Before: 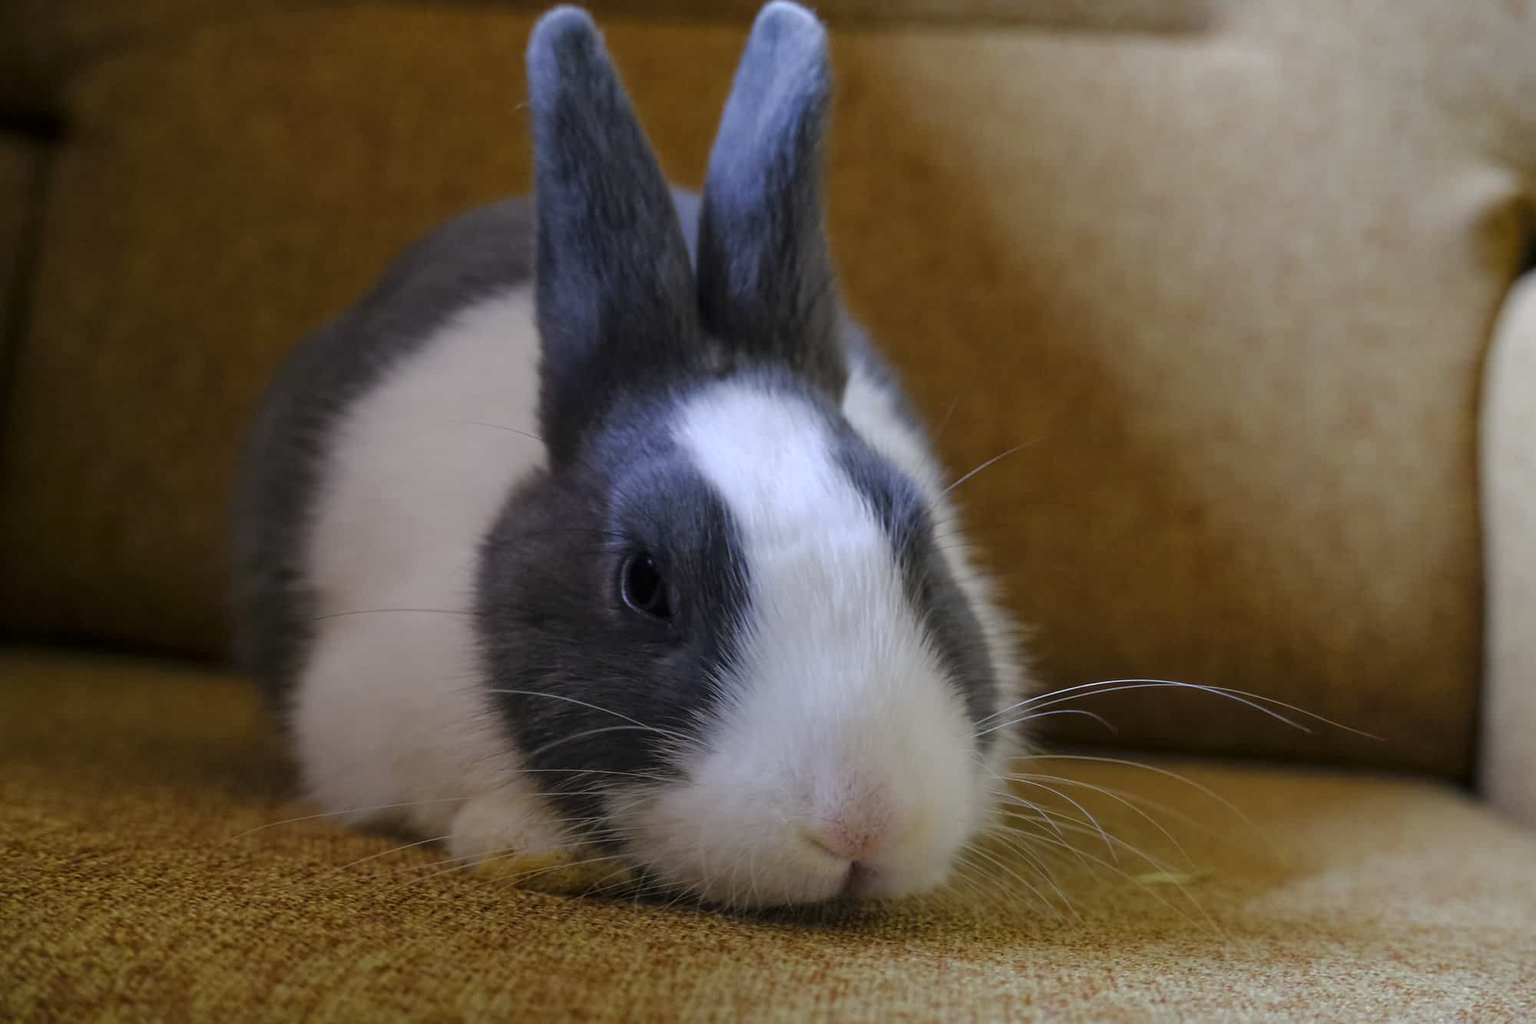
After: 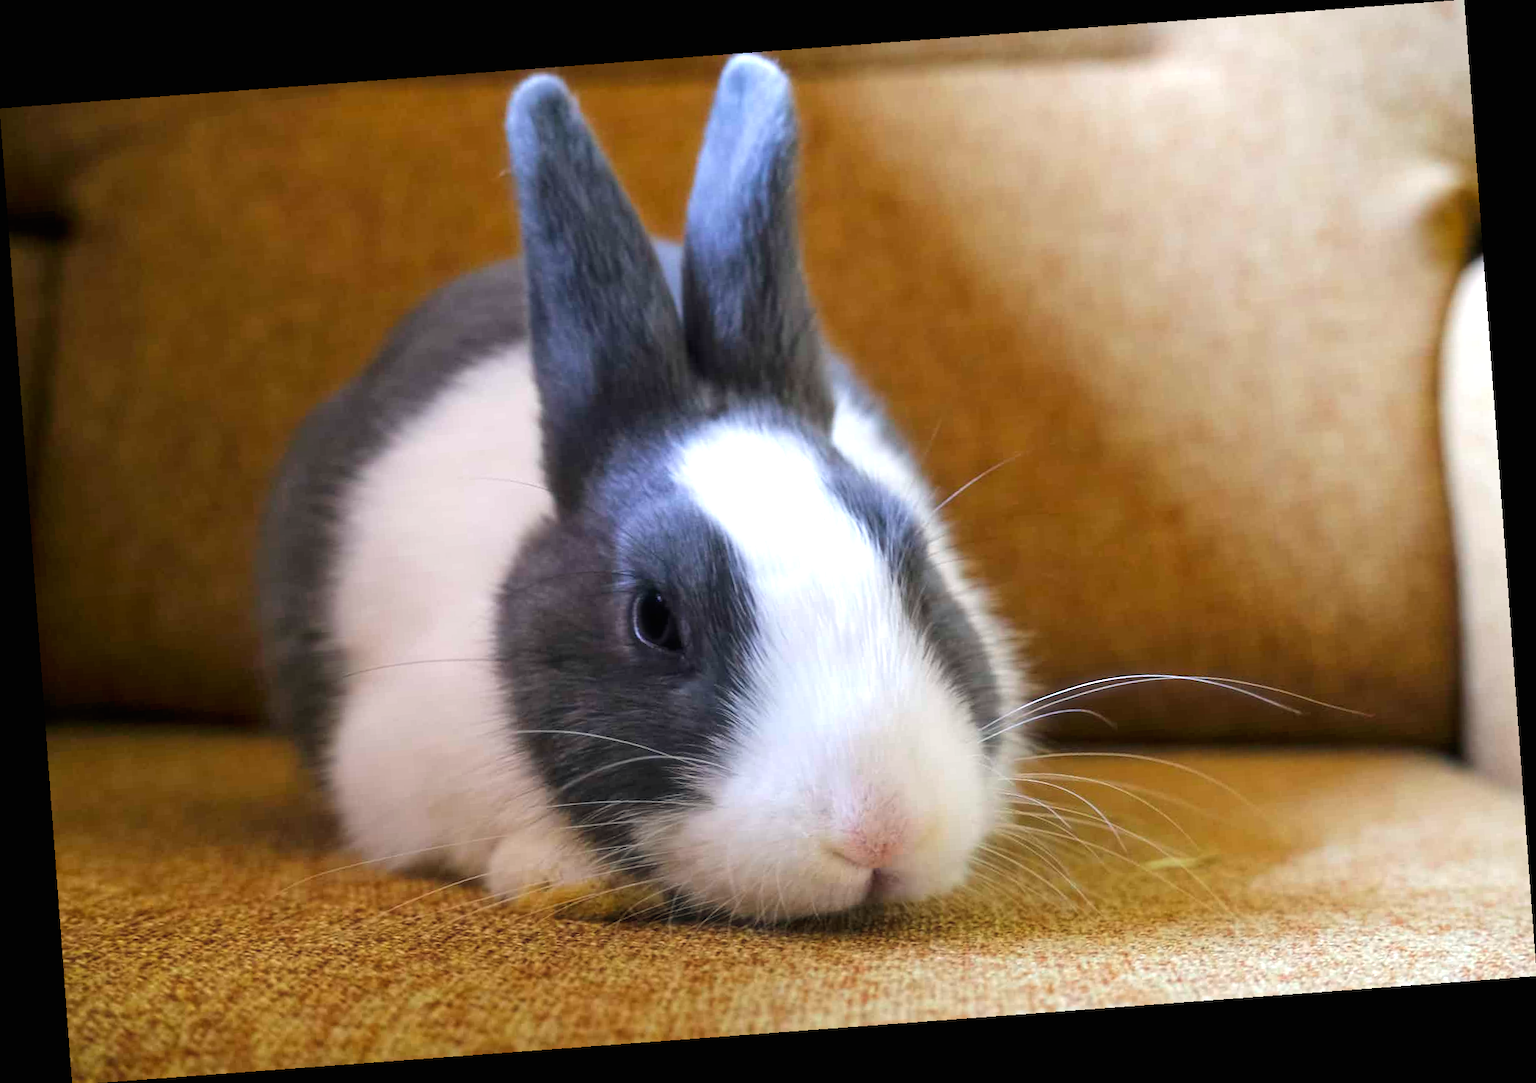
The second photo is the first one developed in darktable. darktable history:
rotate and perspective: rotation -4.25°, automatic cropping off
exposure: black level correction 0, exposure 1.1 EV, compensate exposure bias true, compensate highlight preservation false
haze removal: strength -0.1, adaptive false
